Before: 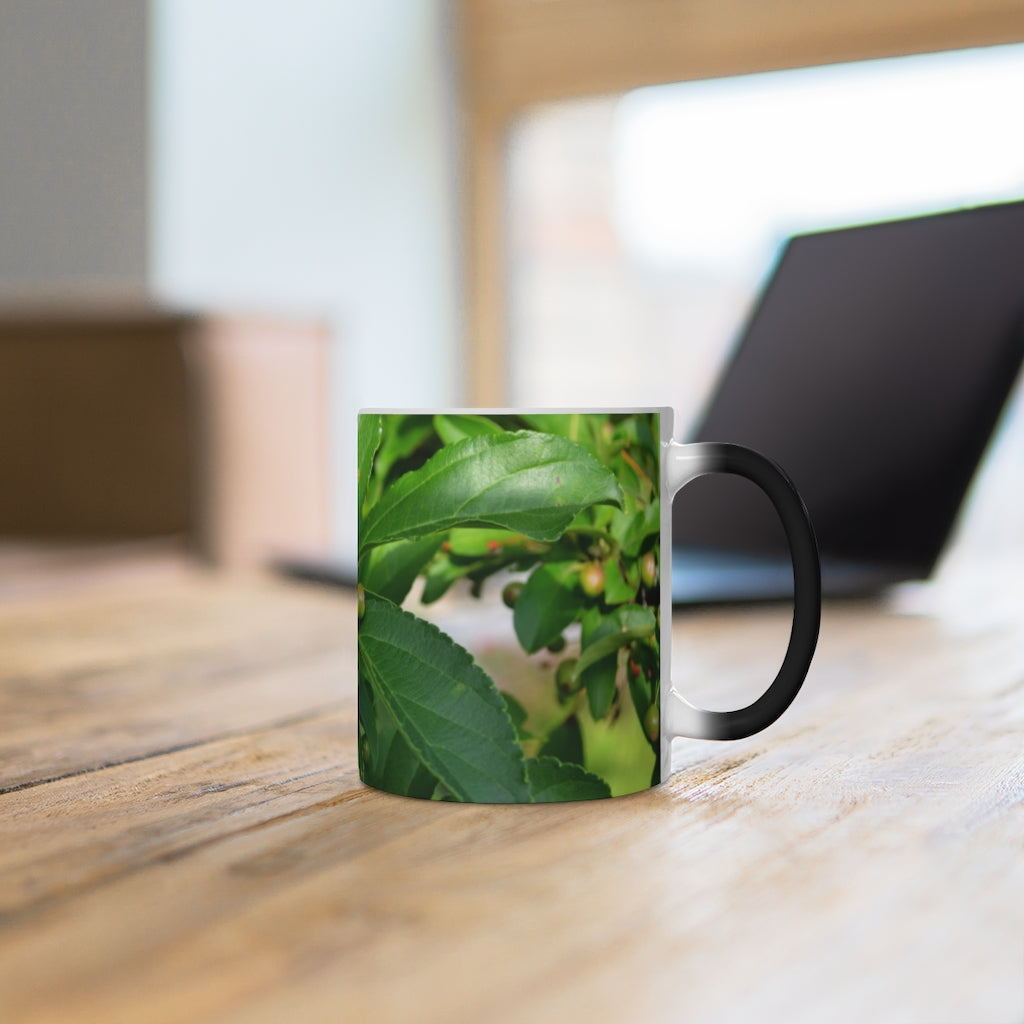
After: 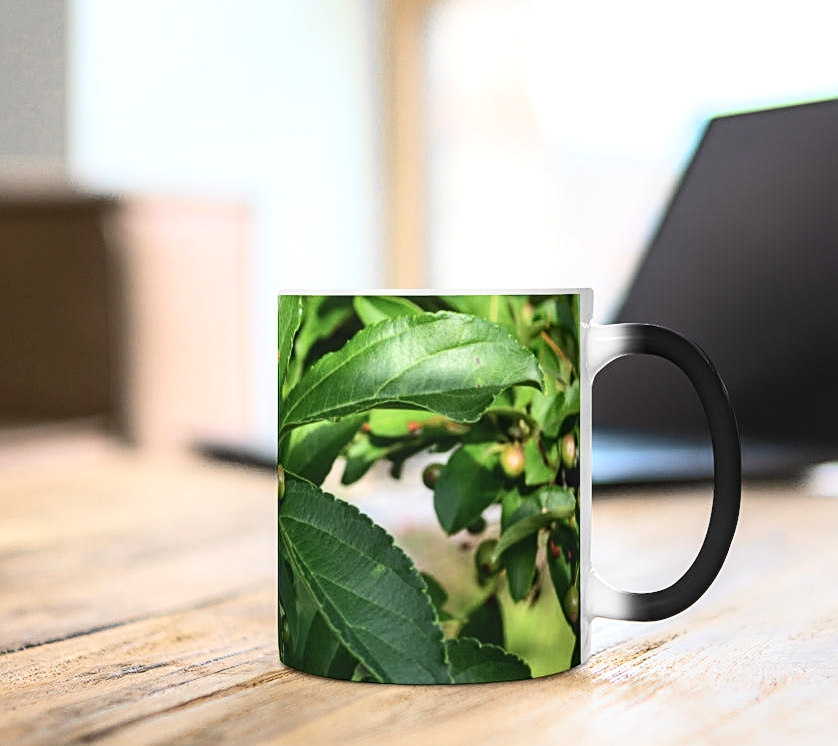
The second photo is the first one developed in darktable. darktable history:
crop: left 7.891%, top 11.683%, right 10.19%, bottom 15.414%
contrast brightness saturation: contrast 0.237, brightness 0.09
local contrast: on, module defaults
tone equalizer: -8 EV -0.449 EV, -7 EV -0.428 EV, -6 EV -0.343 EV, -5 EV -0.245 EV, -3 EV 0.252 EV, -2 EV 0.308 EV, -1 EV 0.375 EV, +0 EV 0.446 EV, edges refinement/feathering 500, mask exposure compensation -1.57 EV, preserve details no
sharpen: on, module defaults
